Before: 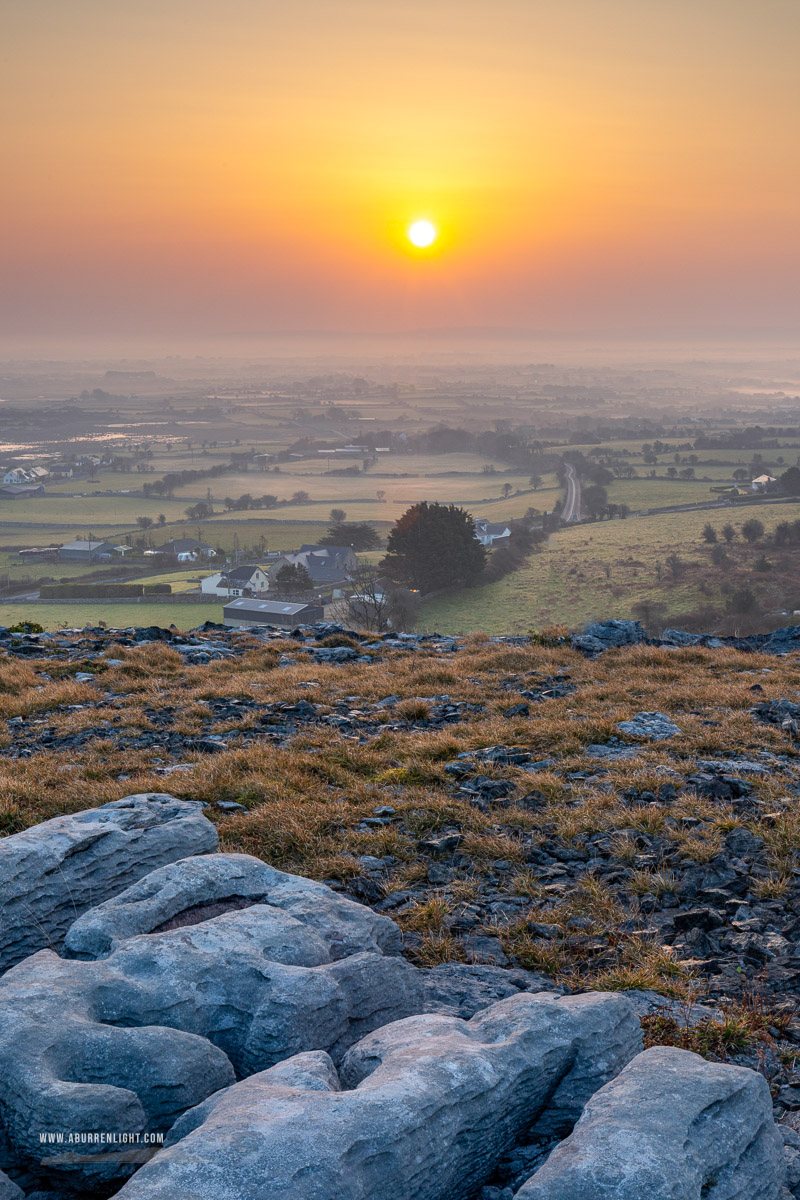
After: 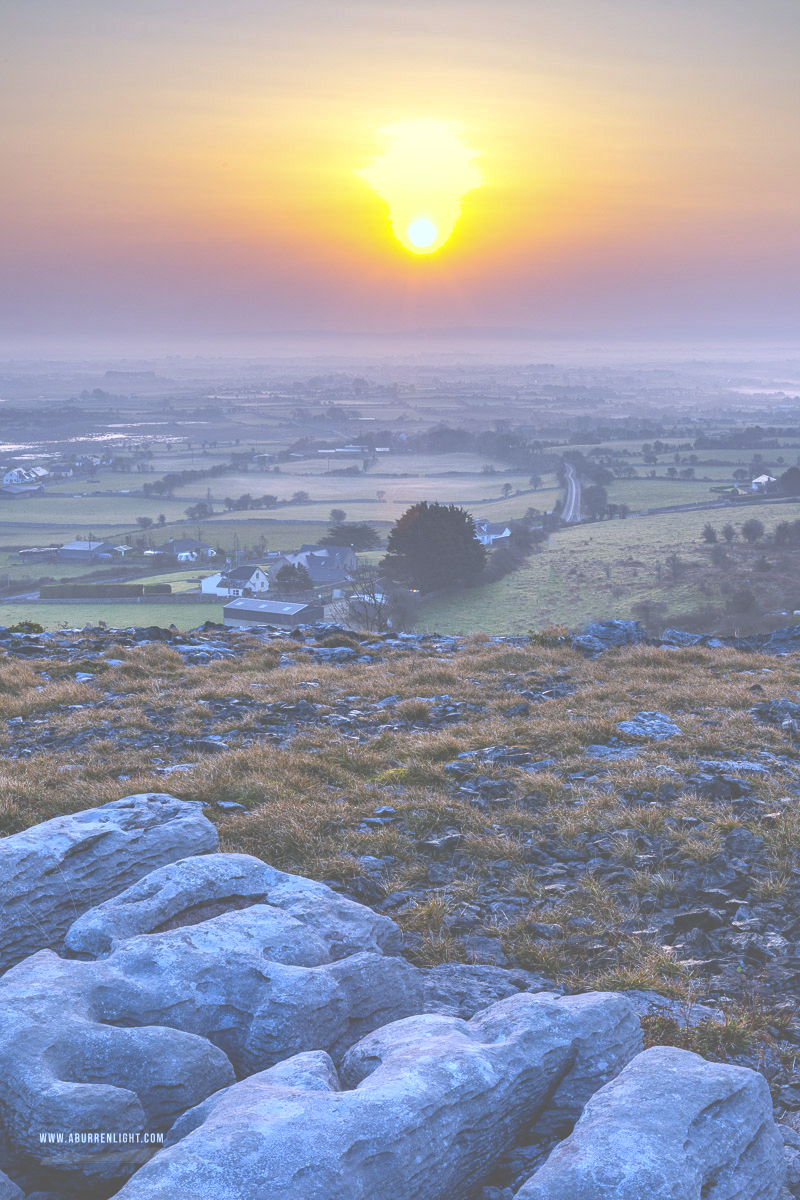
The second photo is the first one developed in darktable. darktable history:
white balance: red 0.871, blue 1.249
exposure: black level correction -0.071, exposure 0.5 EV, compensate highlight preservation false
shadows and highlights: low approximation 0.01, soften with gaussian
